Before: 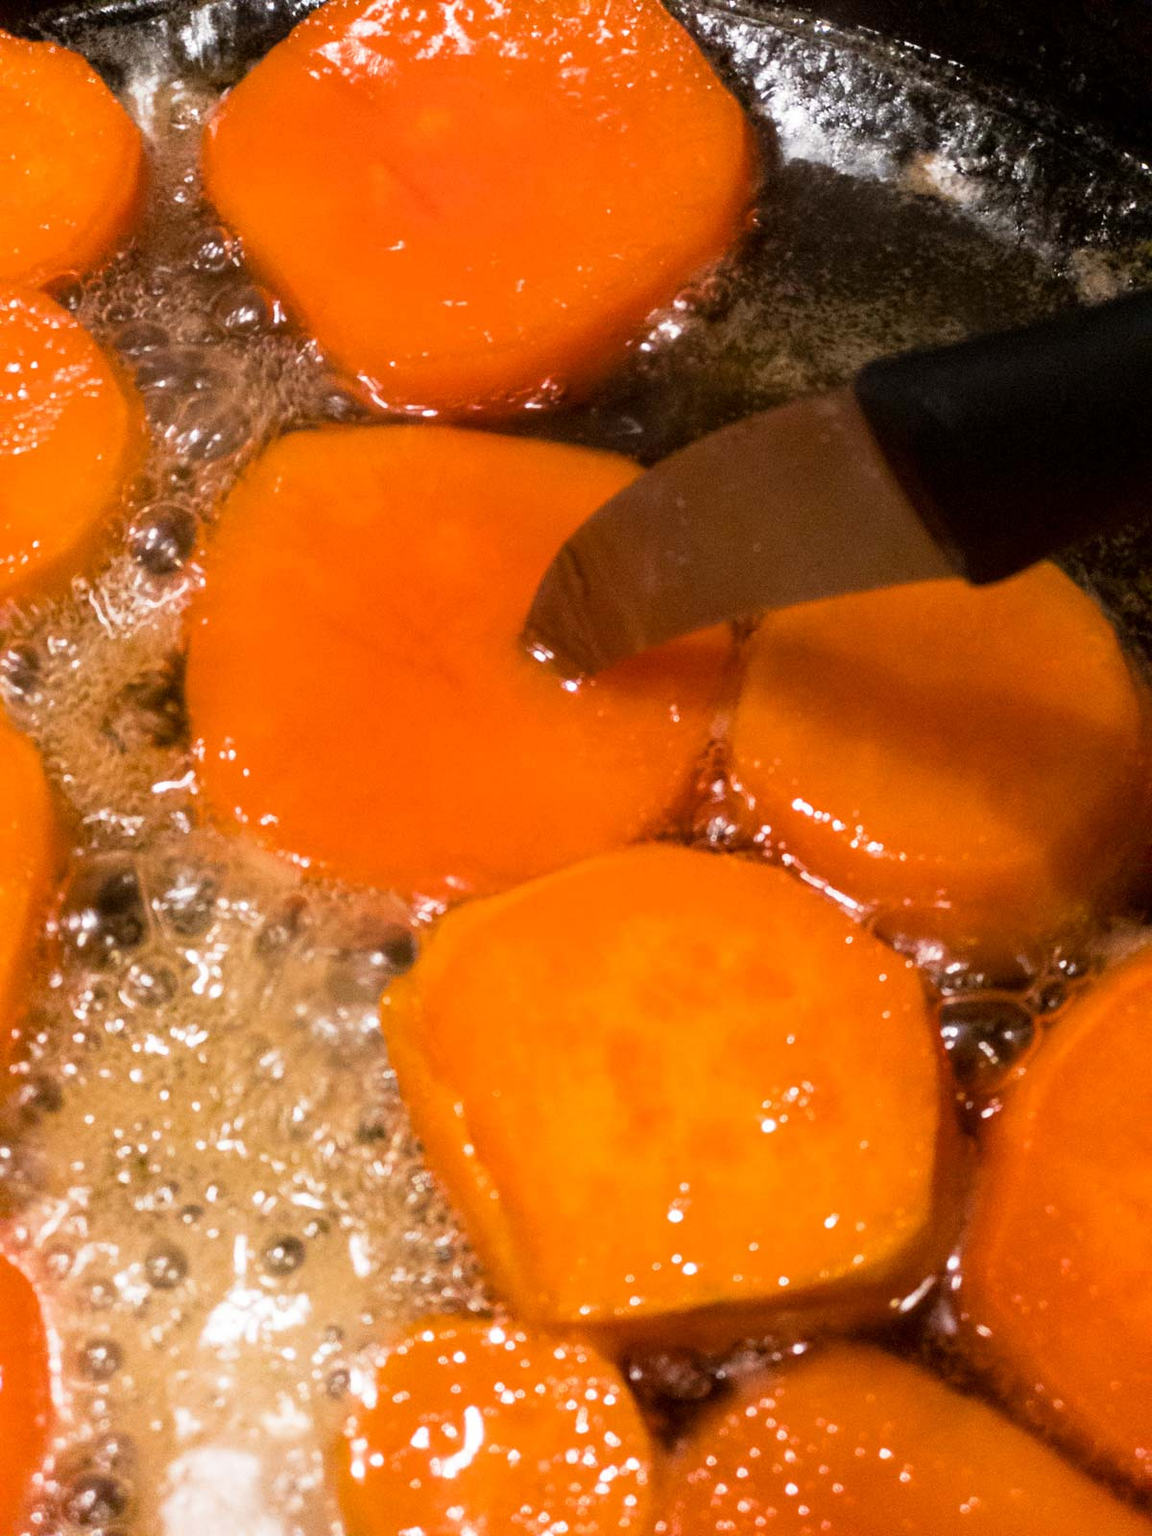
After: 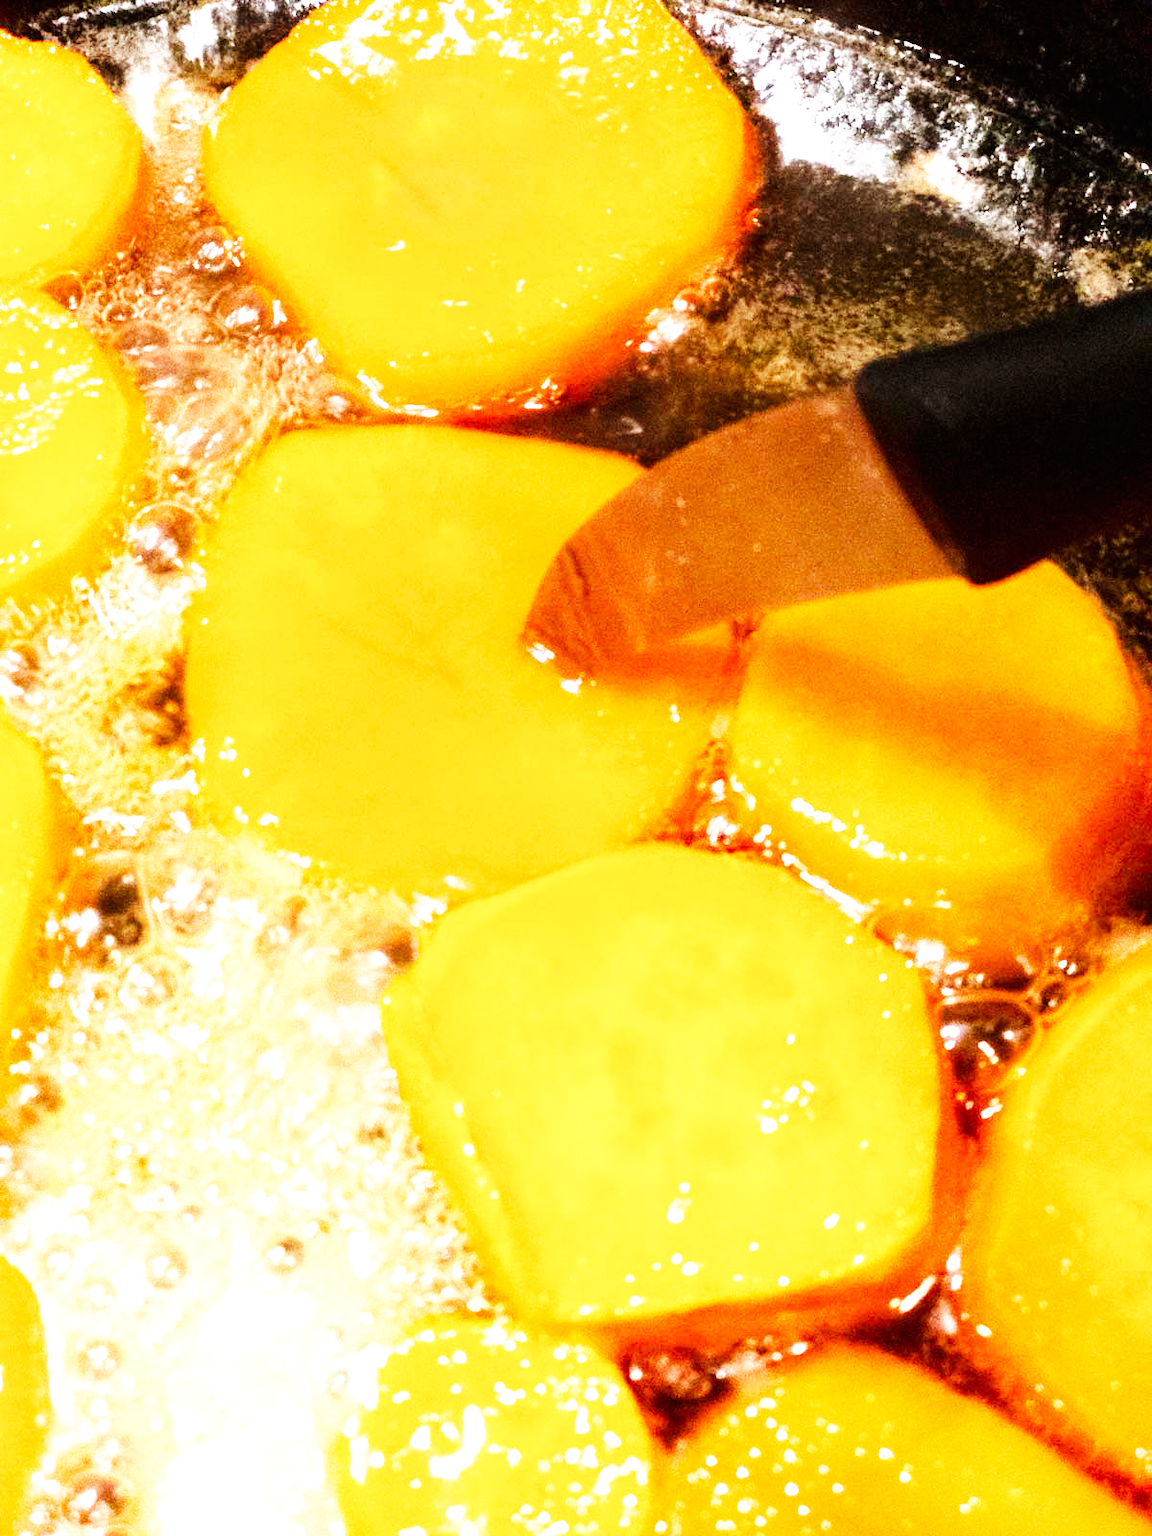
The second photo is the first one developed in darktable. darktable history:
base curve: curves: ch0 [(0, 0) (0.007, 0.004) (0.027, 0.03) (0.046, 0.07) (0.207, 0.54) (0.442, 0.872) (0.673, 0.972) (1, 1)], preserve colors none
exposure: black level correction 0, exposure 1.1 EV, compensate highlight preservation false
